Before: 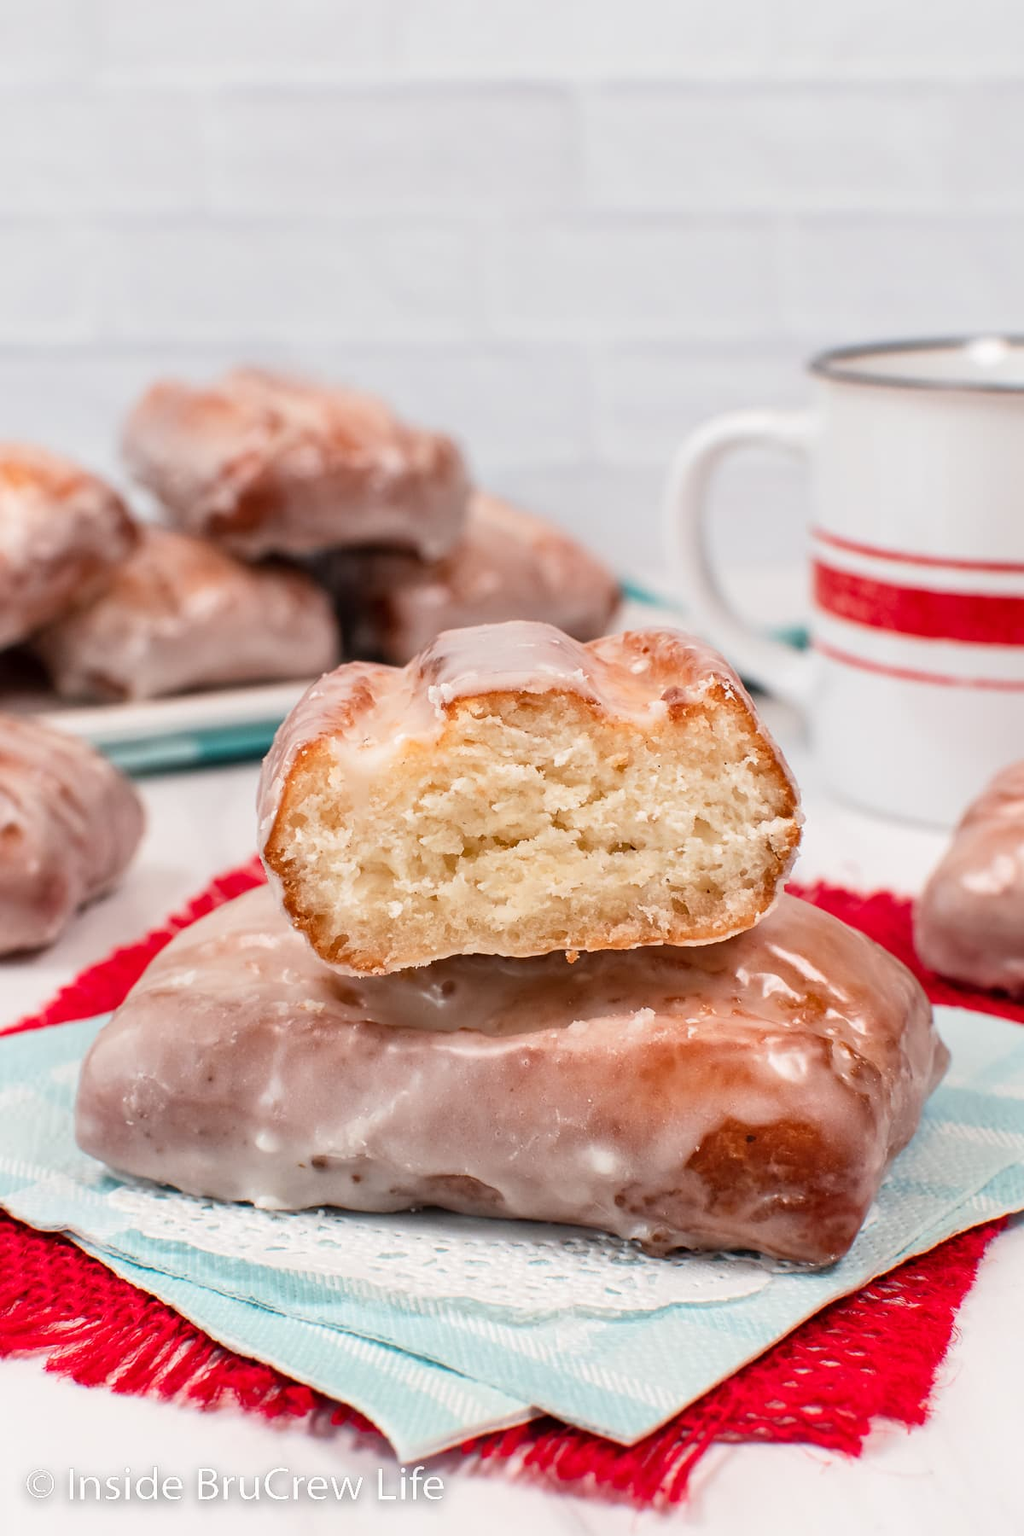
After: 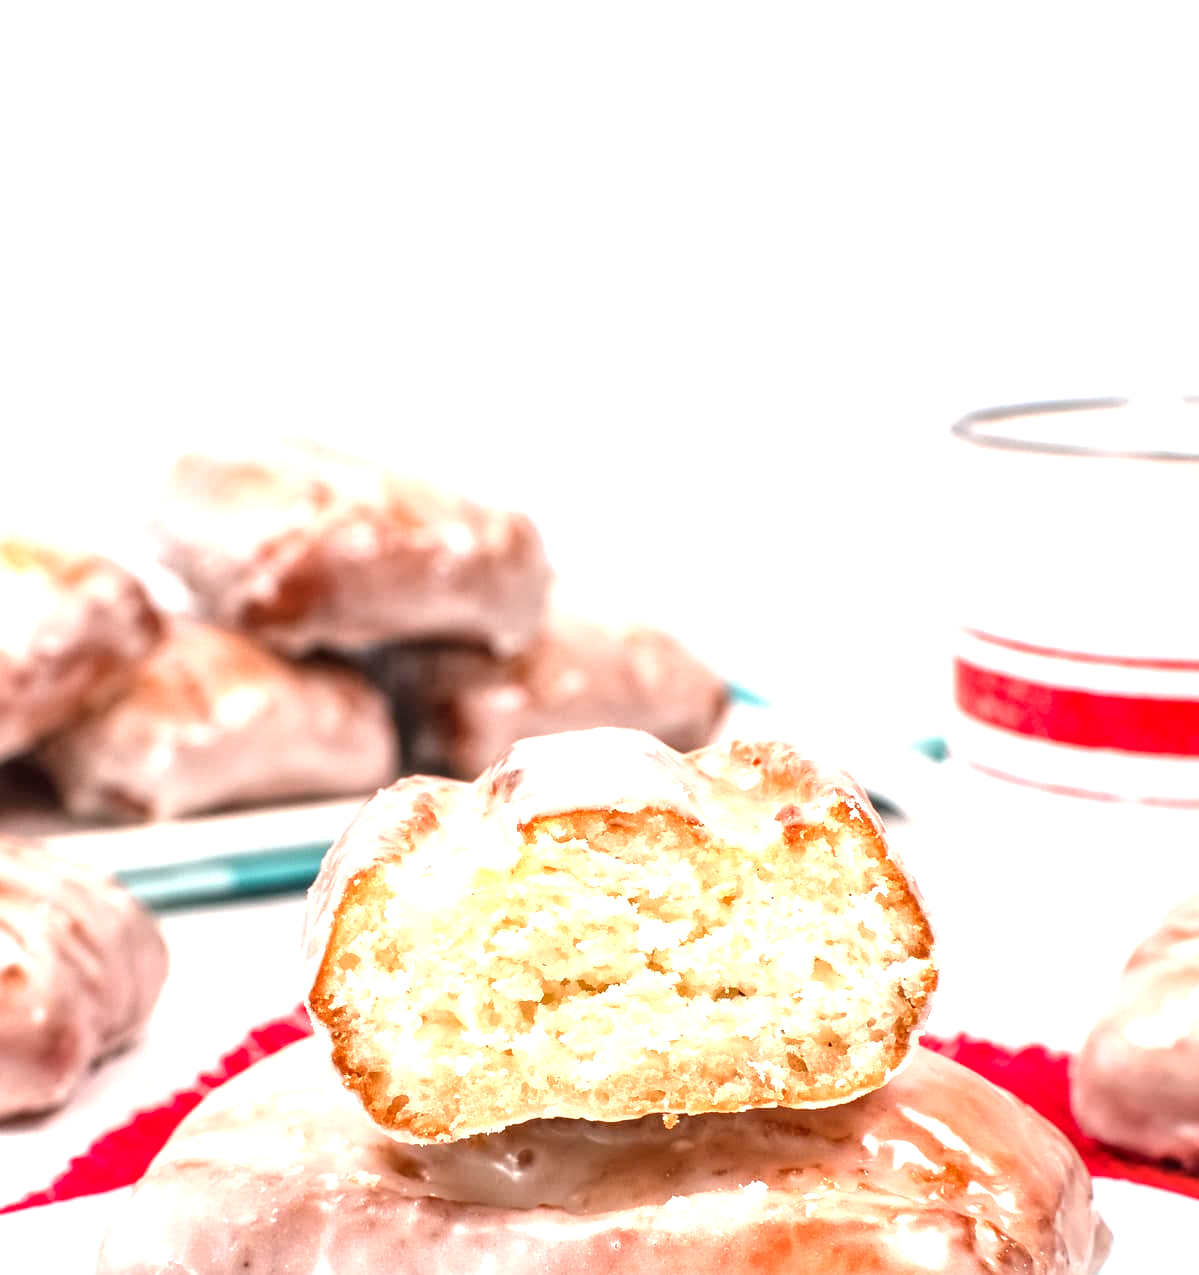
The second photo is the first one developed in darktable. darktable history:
crop: right 0%, bottom 29.116%
exposure: black level correction 0, exposure 1.2 EV, compensate highlight preservation false
local contrast: on, module defaults
